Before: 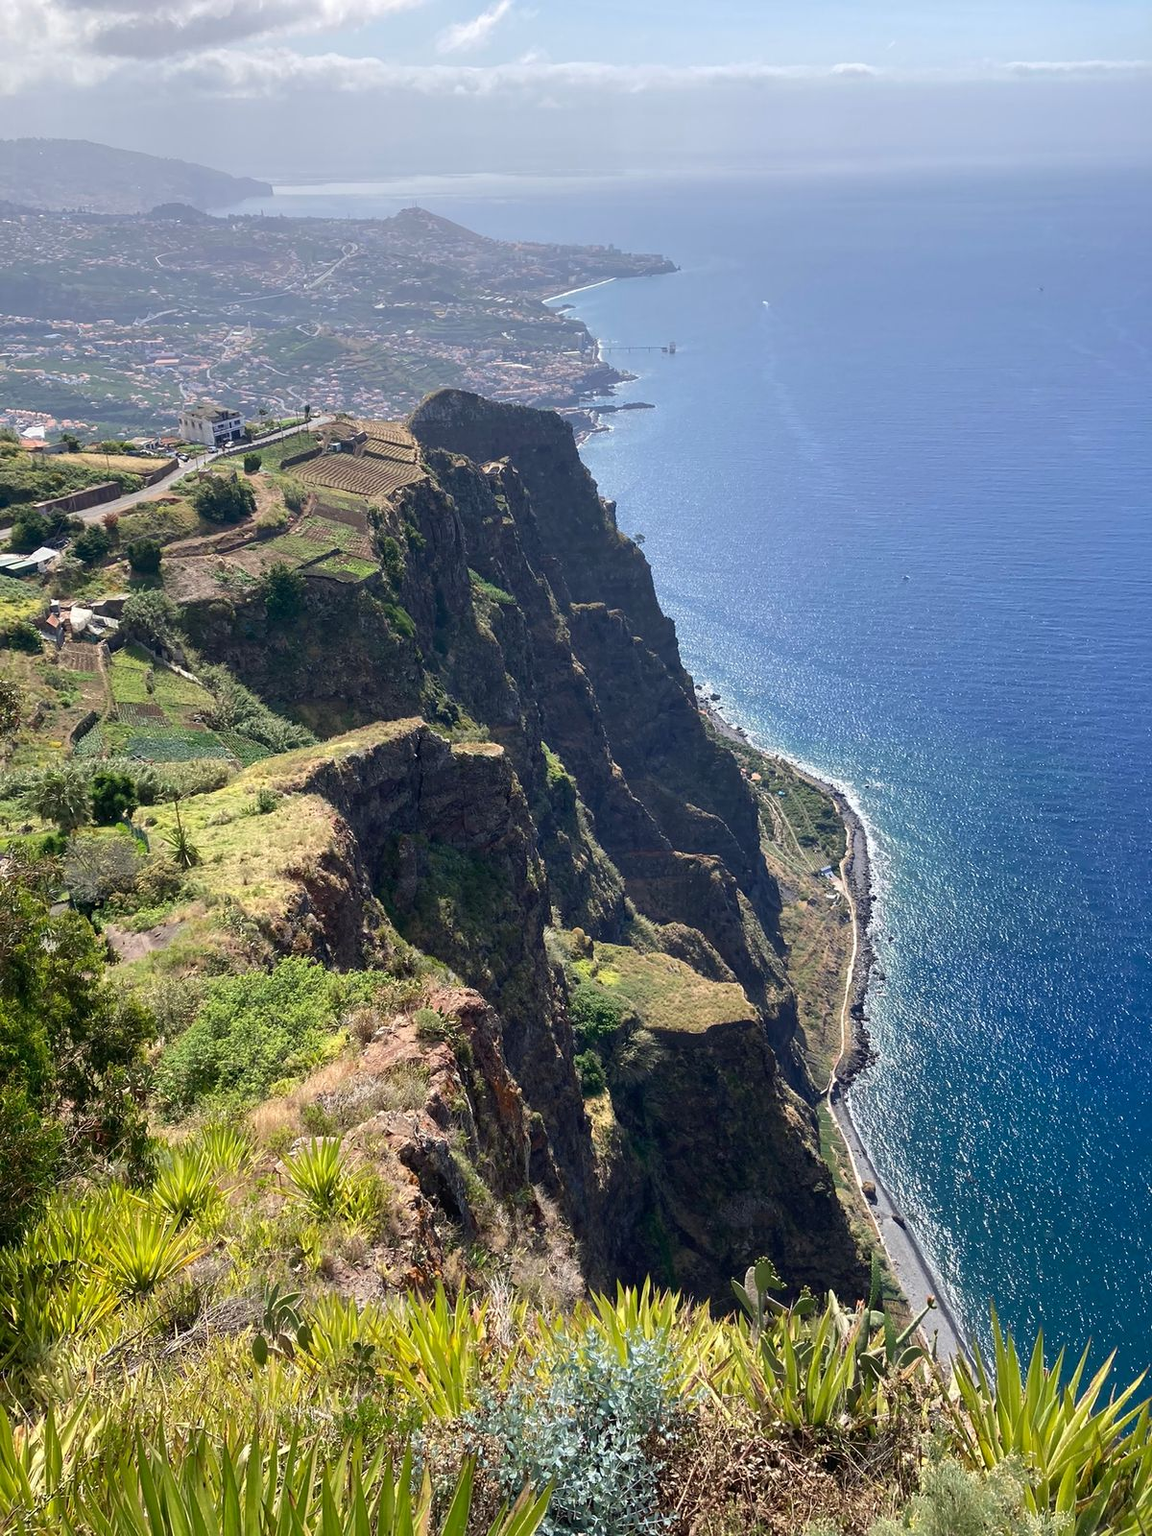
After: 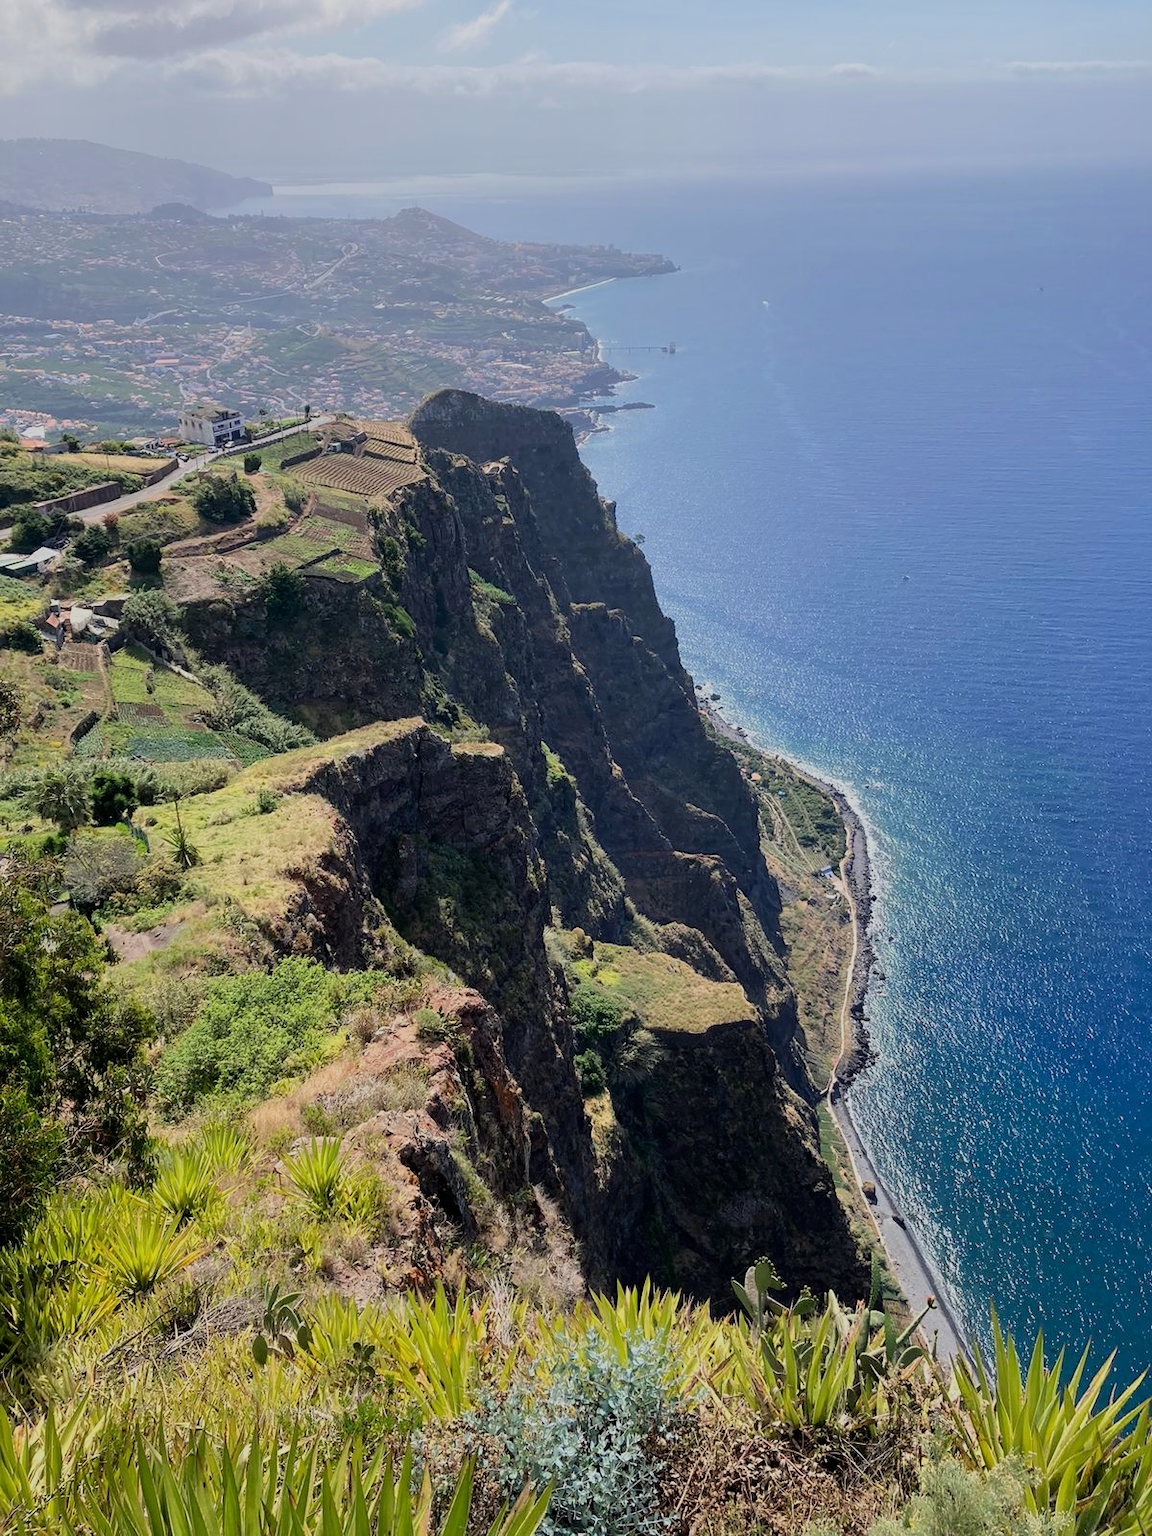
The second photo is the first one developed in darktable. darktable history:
filmic rgb: black relative exposure -7.48 EV, white relative exposure 4.83 EV, hardness 3.4, color science v6 (2022)
levels: levels [0, 0.499, 1]
